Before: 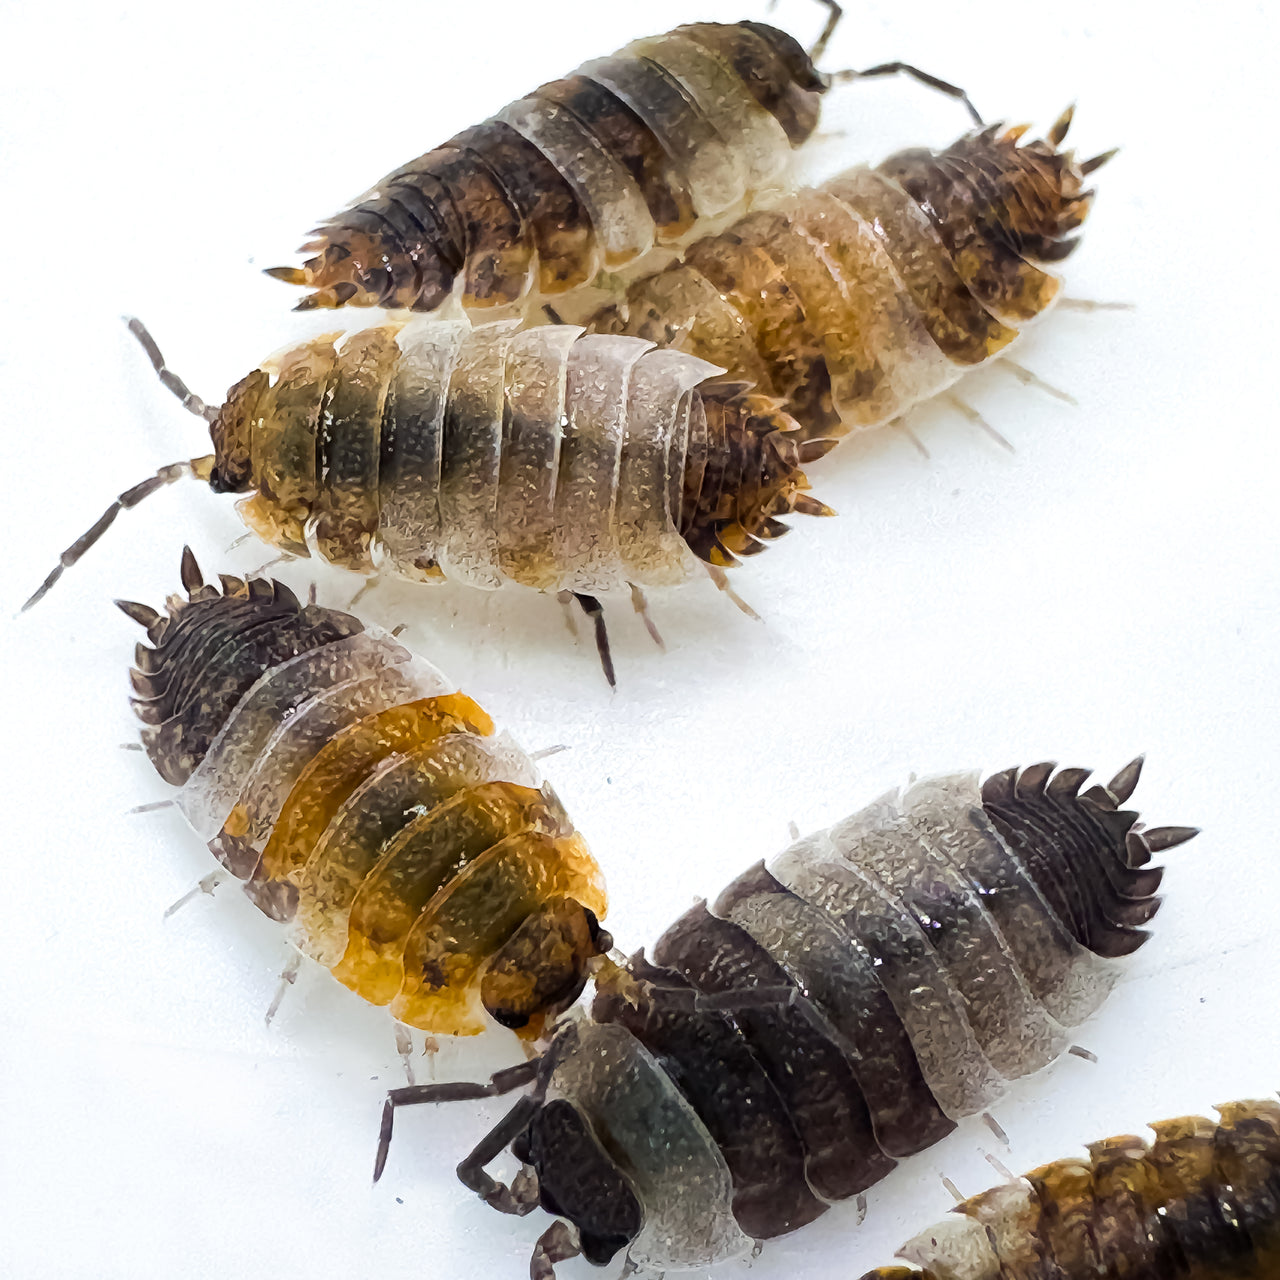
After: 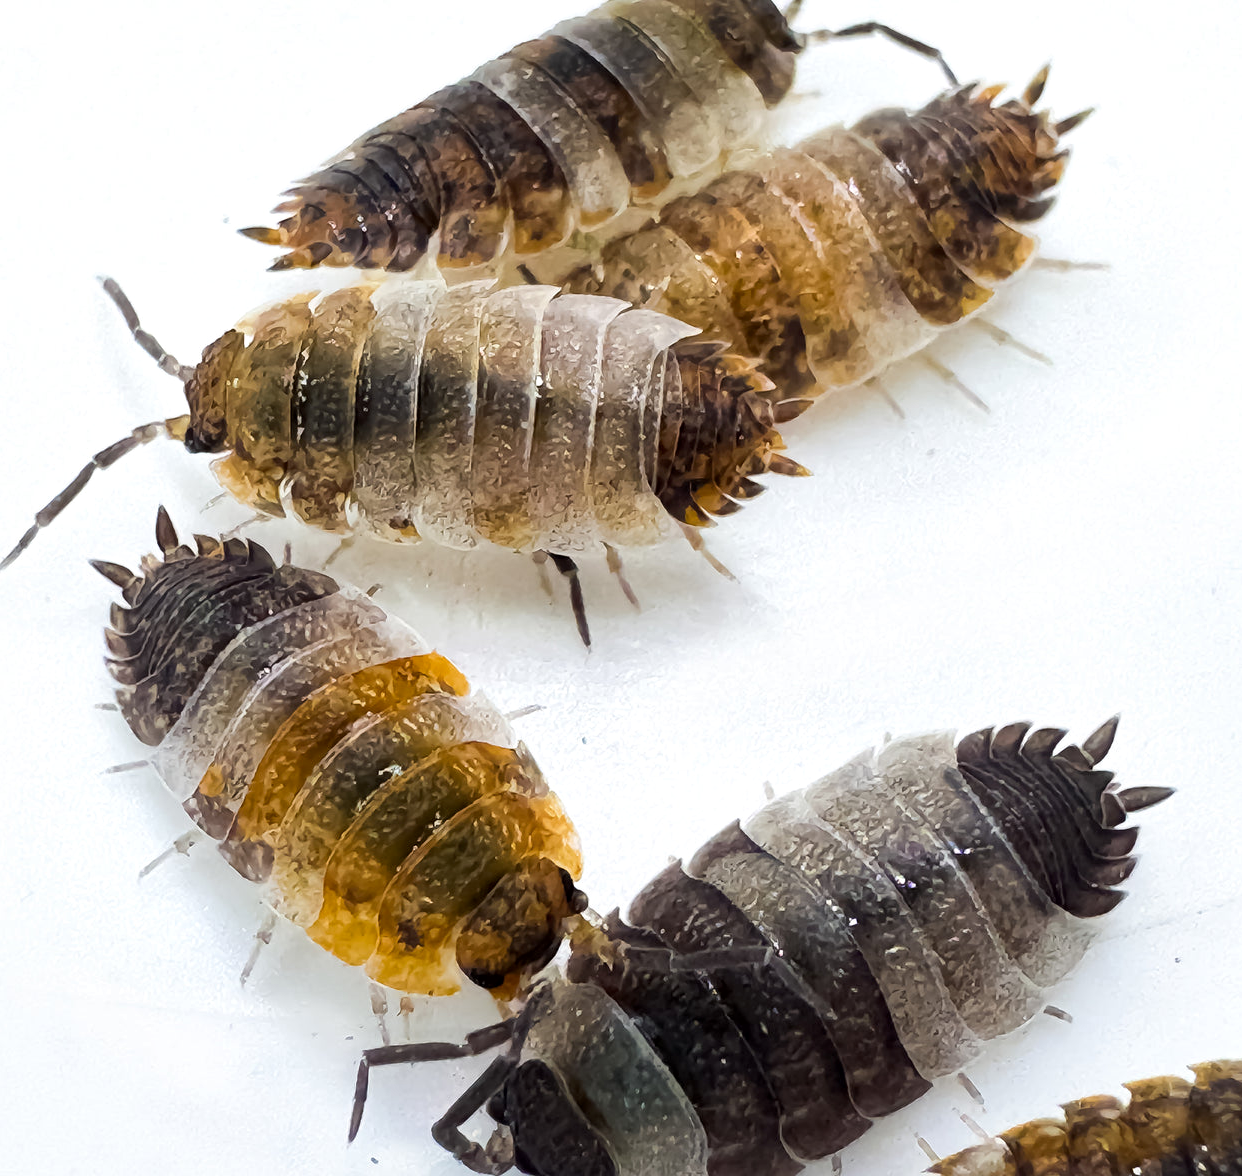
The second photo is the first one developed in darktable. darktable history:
crop: left 1.992%, top 3.158%, right 0.951%, bottom 4.916%
local contrast: mode bilateral grid, contrast 20, coarseness 50, detail 120%, midtone range 0.2
